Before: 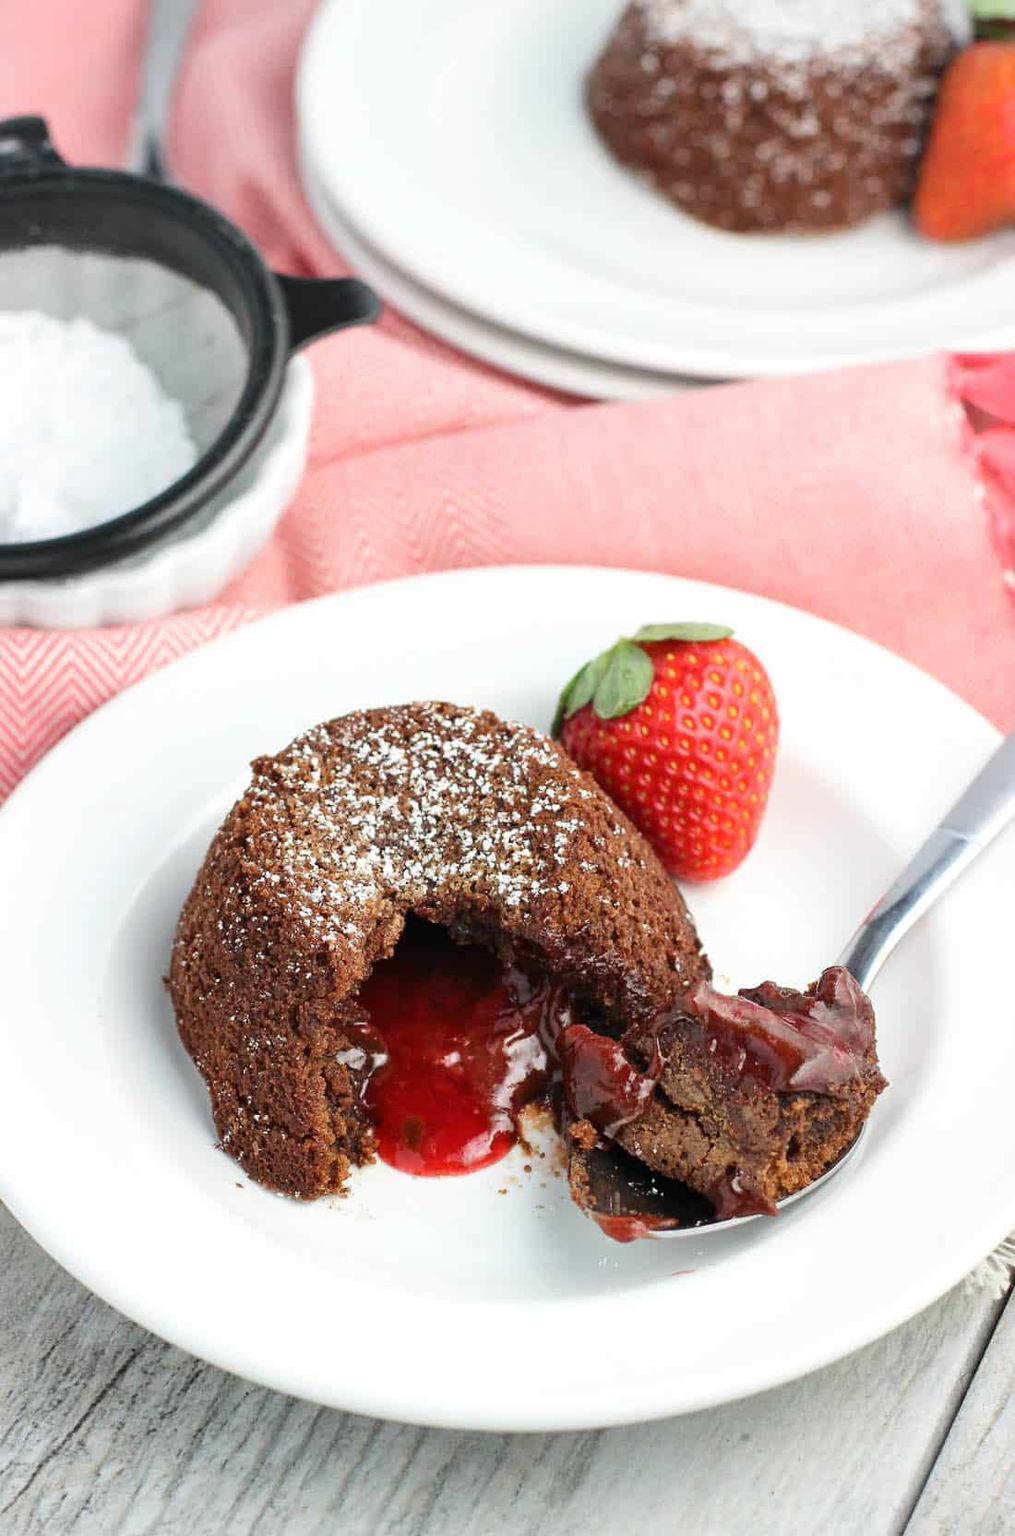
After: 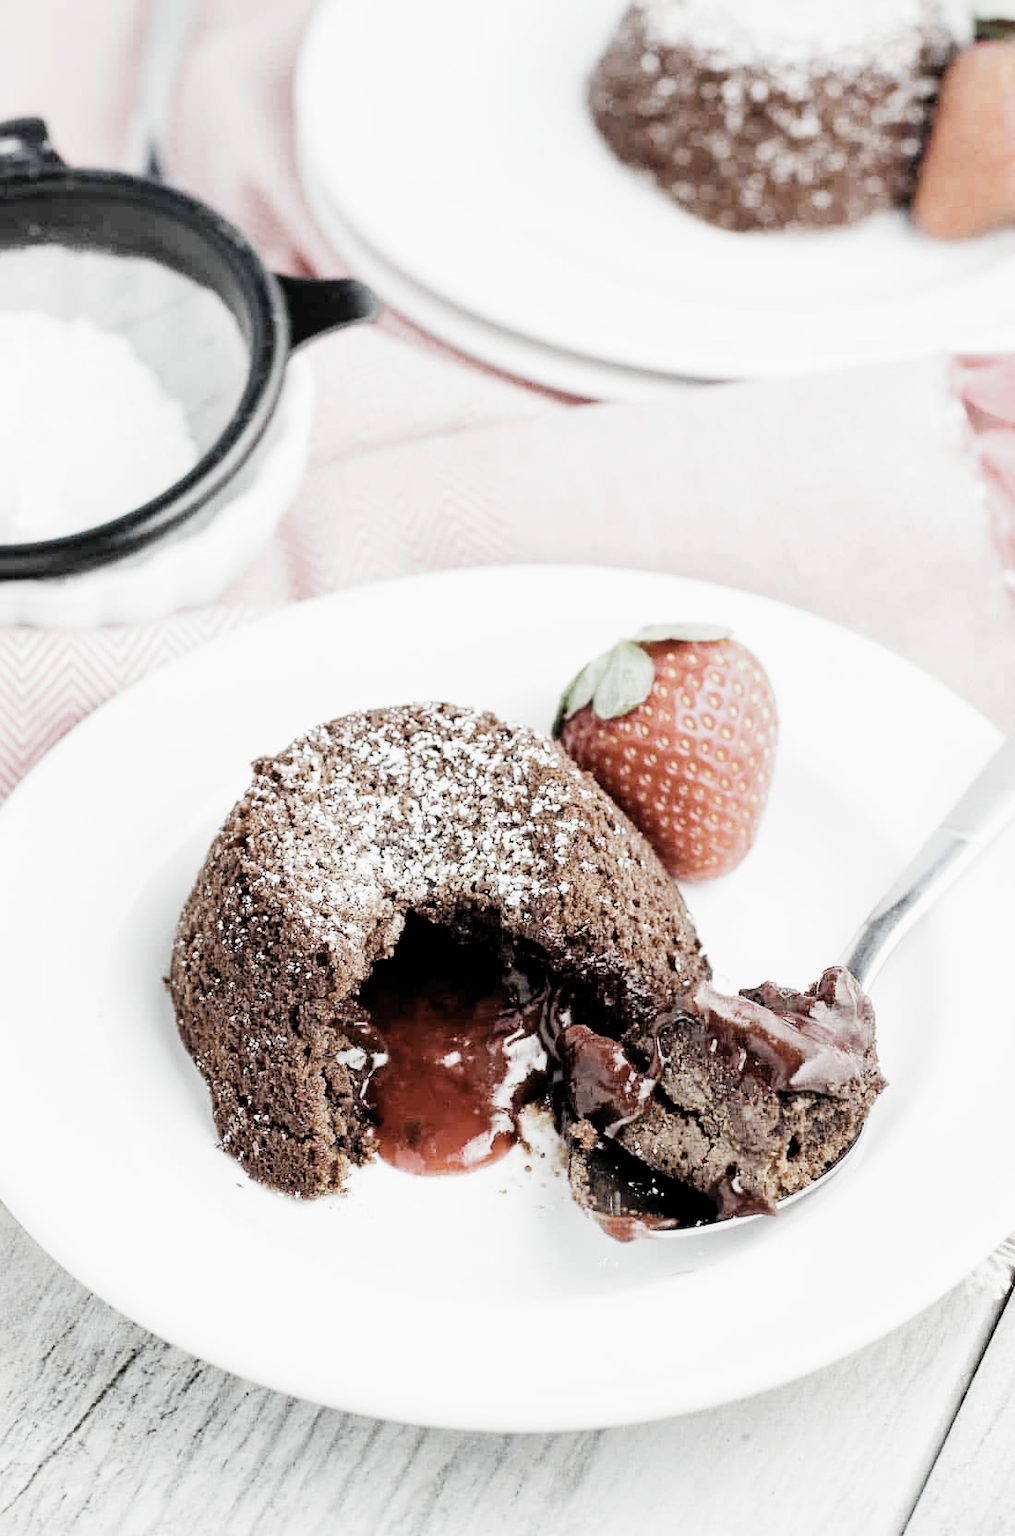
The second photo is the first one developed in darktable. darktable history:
filmic rgb: black relative exposure -5.07 EV, white relative exposure 3.98 EV, hardness 2.89, contrast 1.299, highlights saturation mix -31.07%, preserve chrominance no, color science v5 (2021), contrast in shadows safe, contrast in highlights safe
exposure: black level correction 0, exposure 0.5 EV, compensate highlight preservation false
tone equalizer: -8 EV -0.736 EV, -7 EV -0.677 EV, -6 EV -0.628 EV, -5 EV -0.419 EV, -3 EV 0.381 EV, -2 EV 0.6 EV, -1 EV 0.688 EV, +0 EV 0.774 EV
